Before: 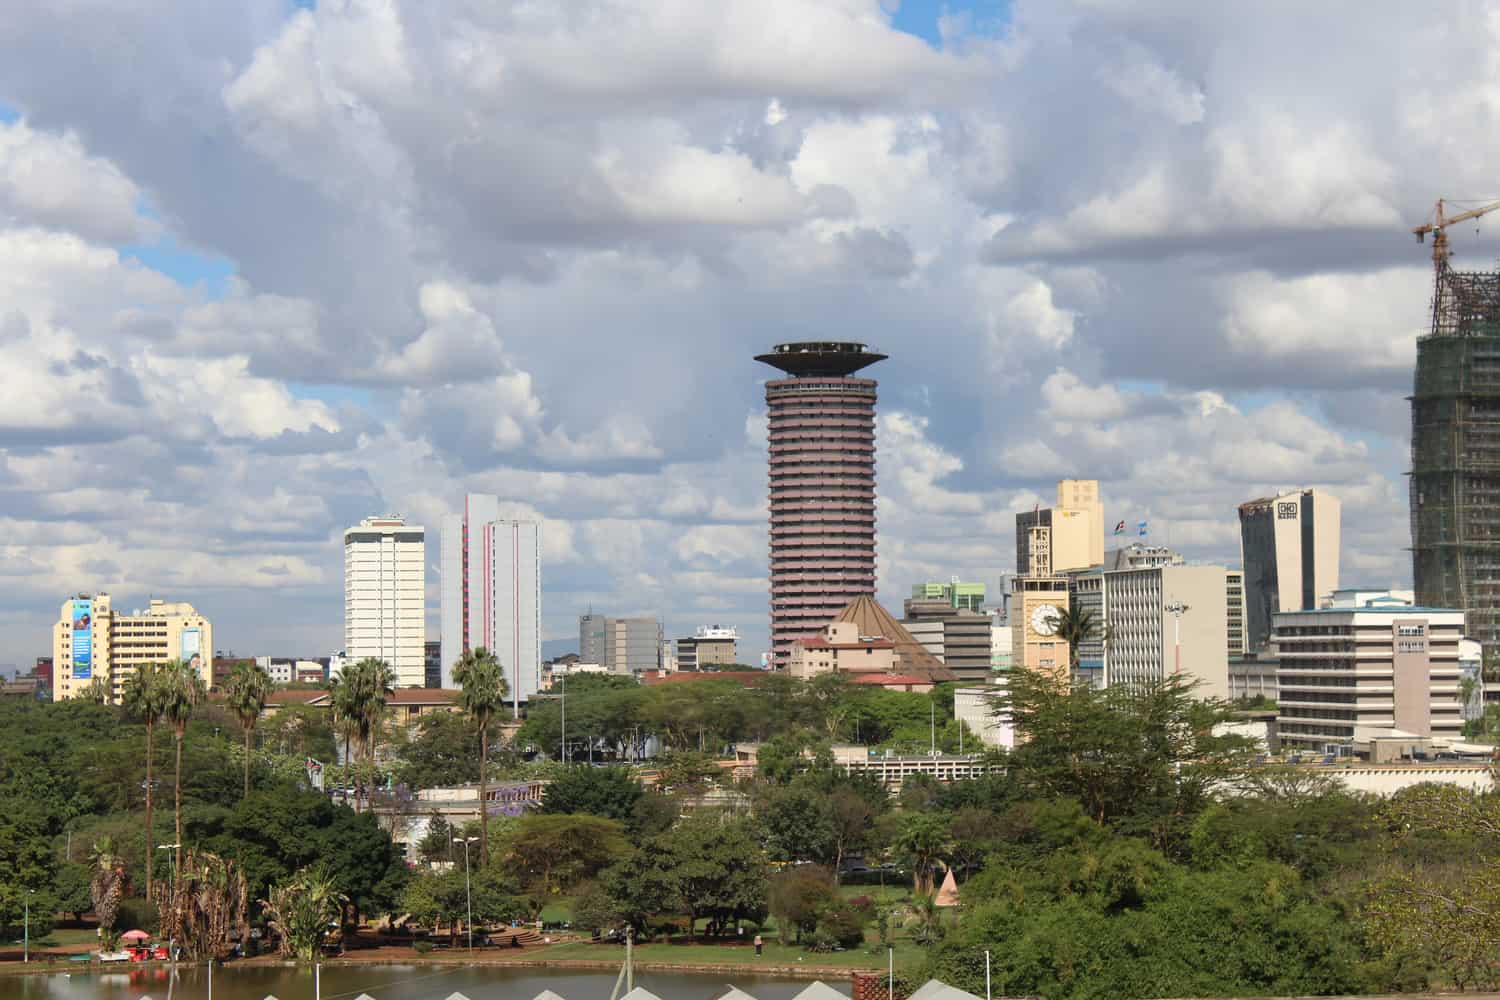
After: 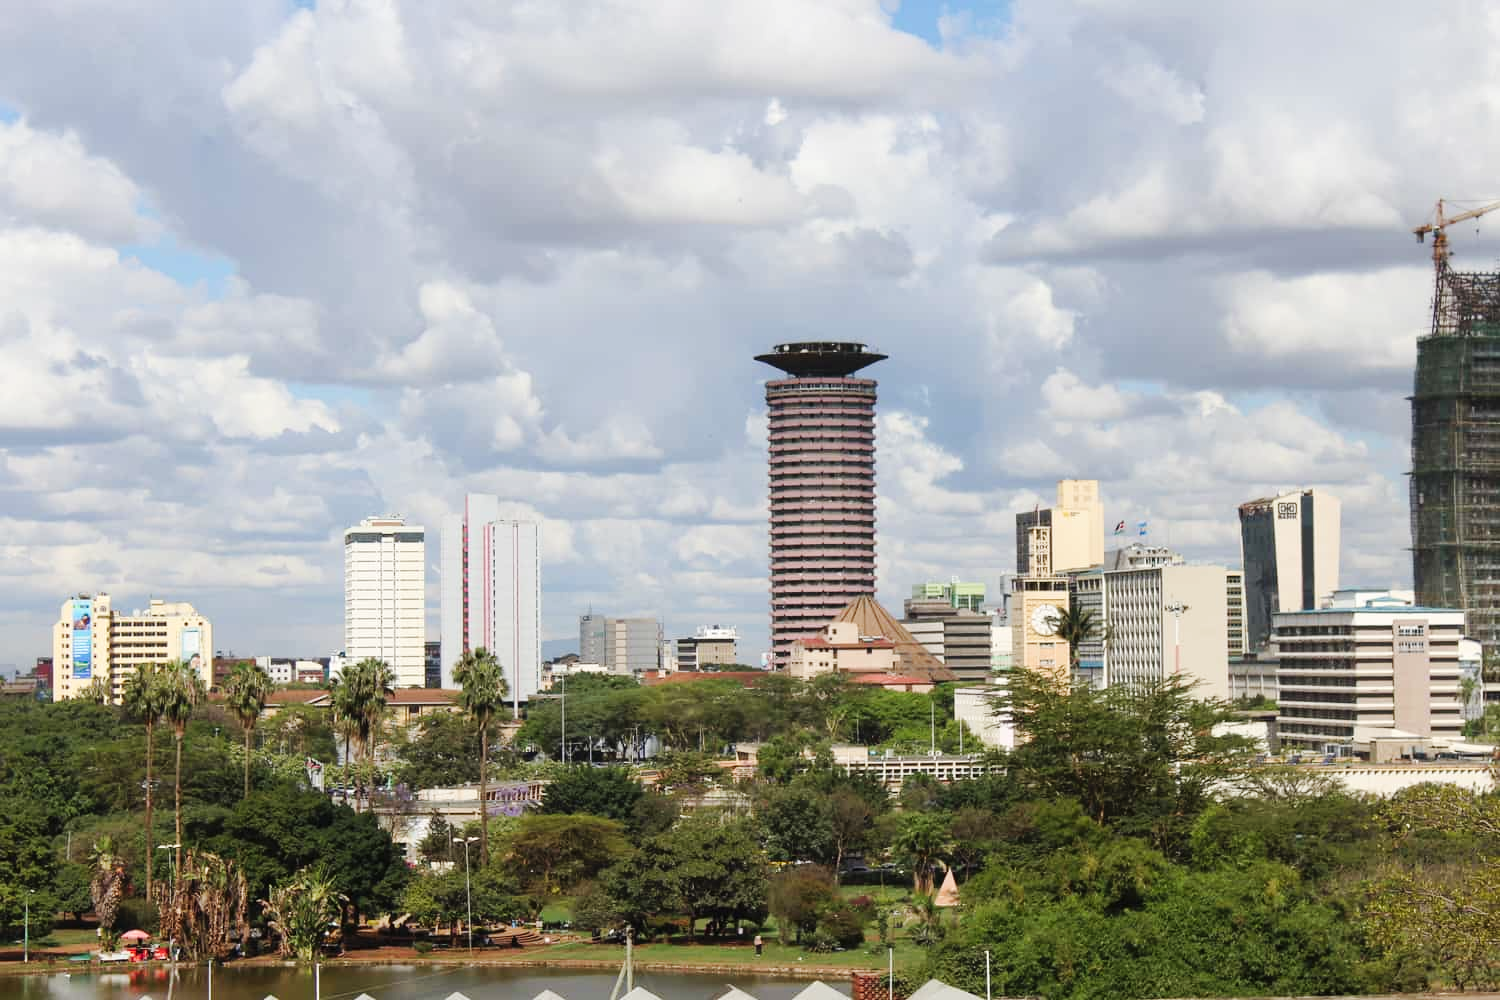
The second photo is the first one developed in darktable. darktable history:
tone curve: curves: ch0 [(0, 0) (0.003, 0.005) (0.011, 0.013) (0.025, 0.027) (0.044, 0.044) (0.069, 0.06) (0.1, 0.081) (0.136, 0.114) (0.177, 0.16) (0.224, 0.211) (0.277, 0.277) (0.335, 0.354) (0.399, 0.435) (0.468, 0.538) (0.543, 0.626) (0.623, 0.708) (0.709, 0.789) (0.801, 0.867) (0.898, 0.935) (1, 1)], preserve colors none
contrast brightness saturation: saturation -0.05
